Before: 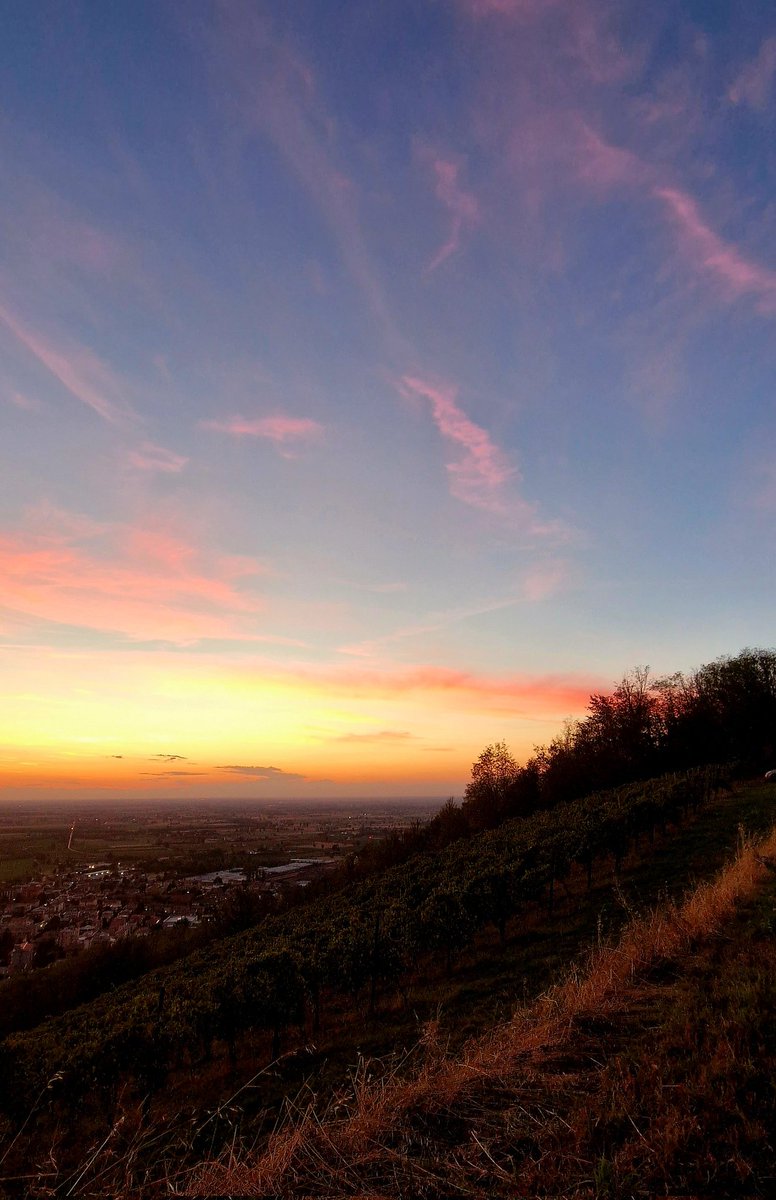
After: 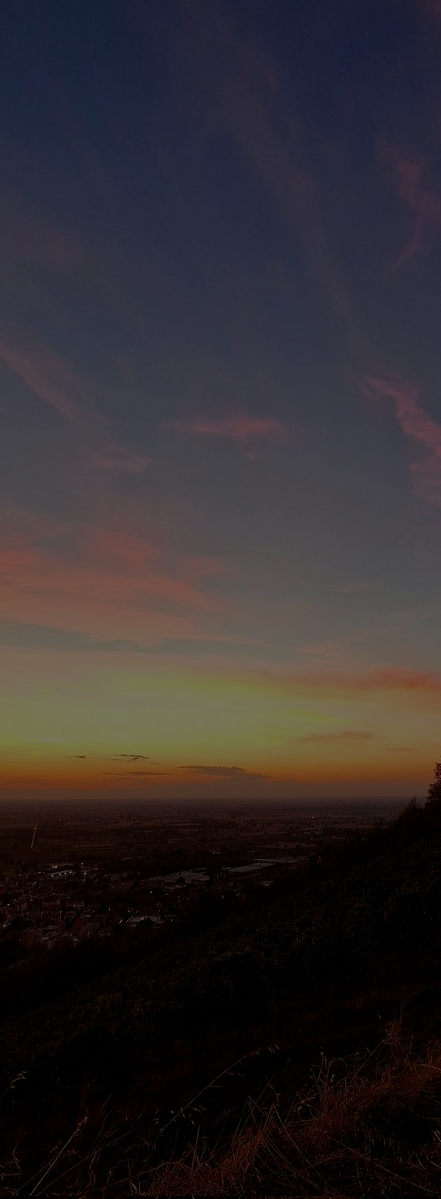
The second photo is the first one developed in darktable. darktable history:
crop: left 4.813%, right 38.233%
exposure: exposure -2.445 EV, compensate exposure bias true, compensate highlight preservation false
